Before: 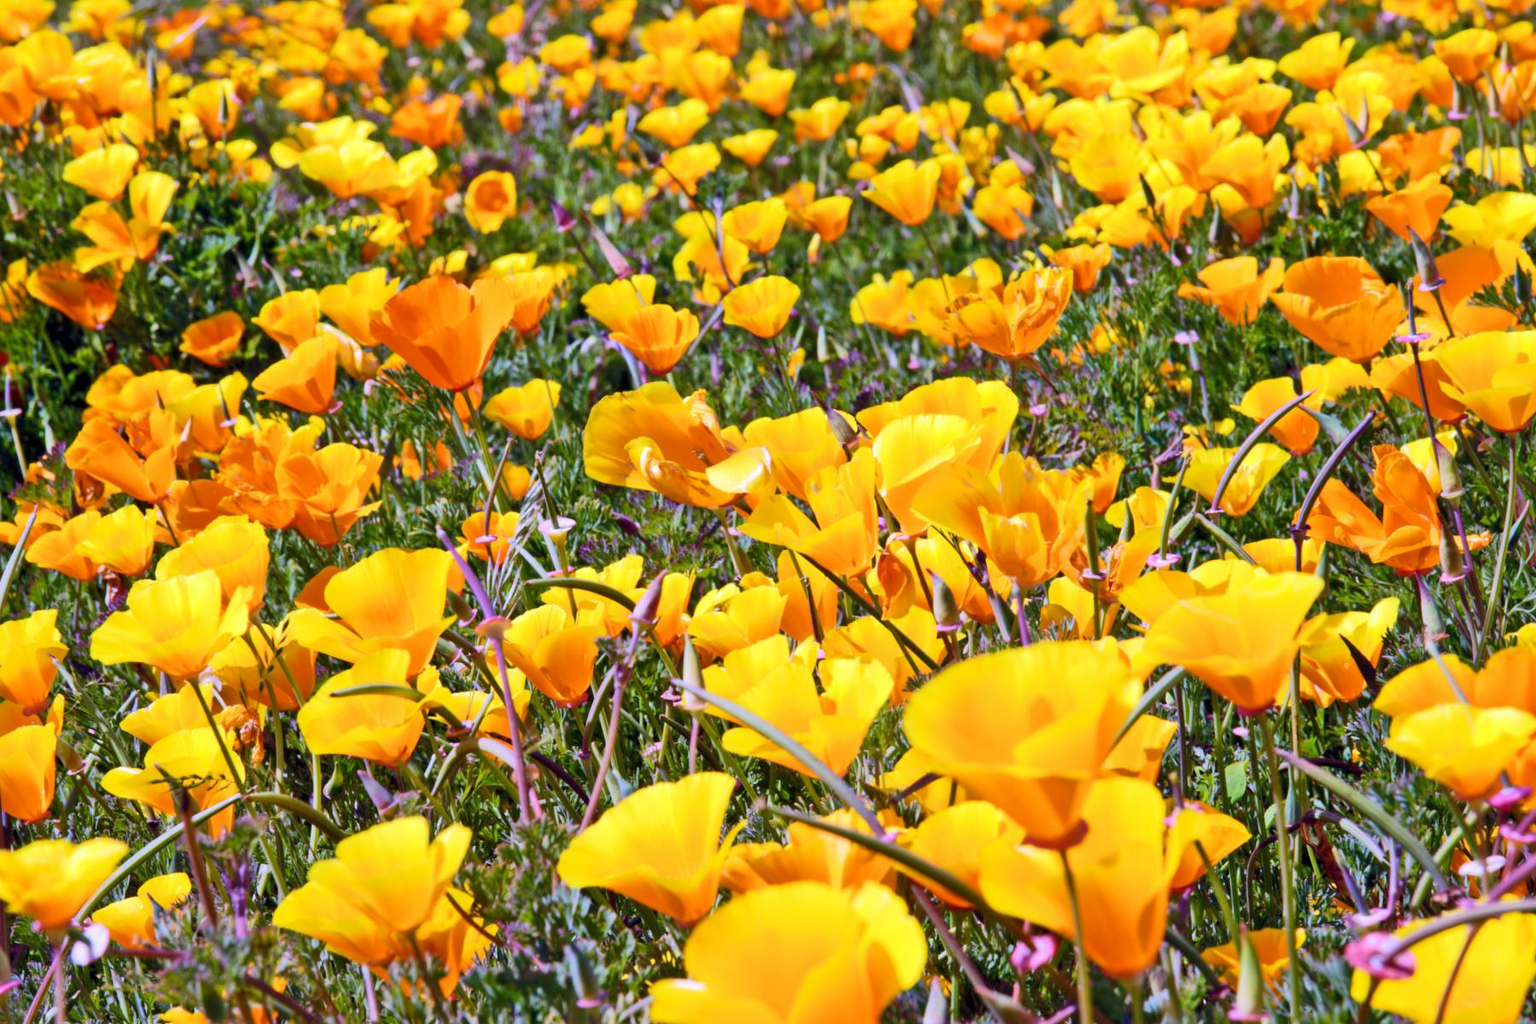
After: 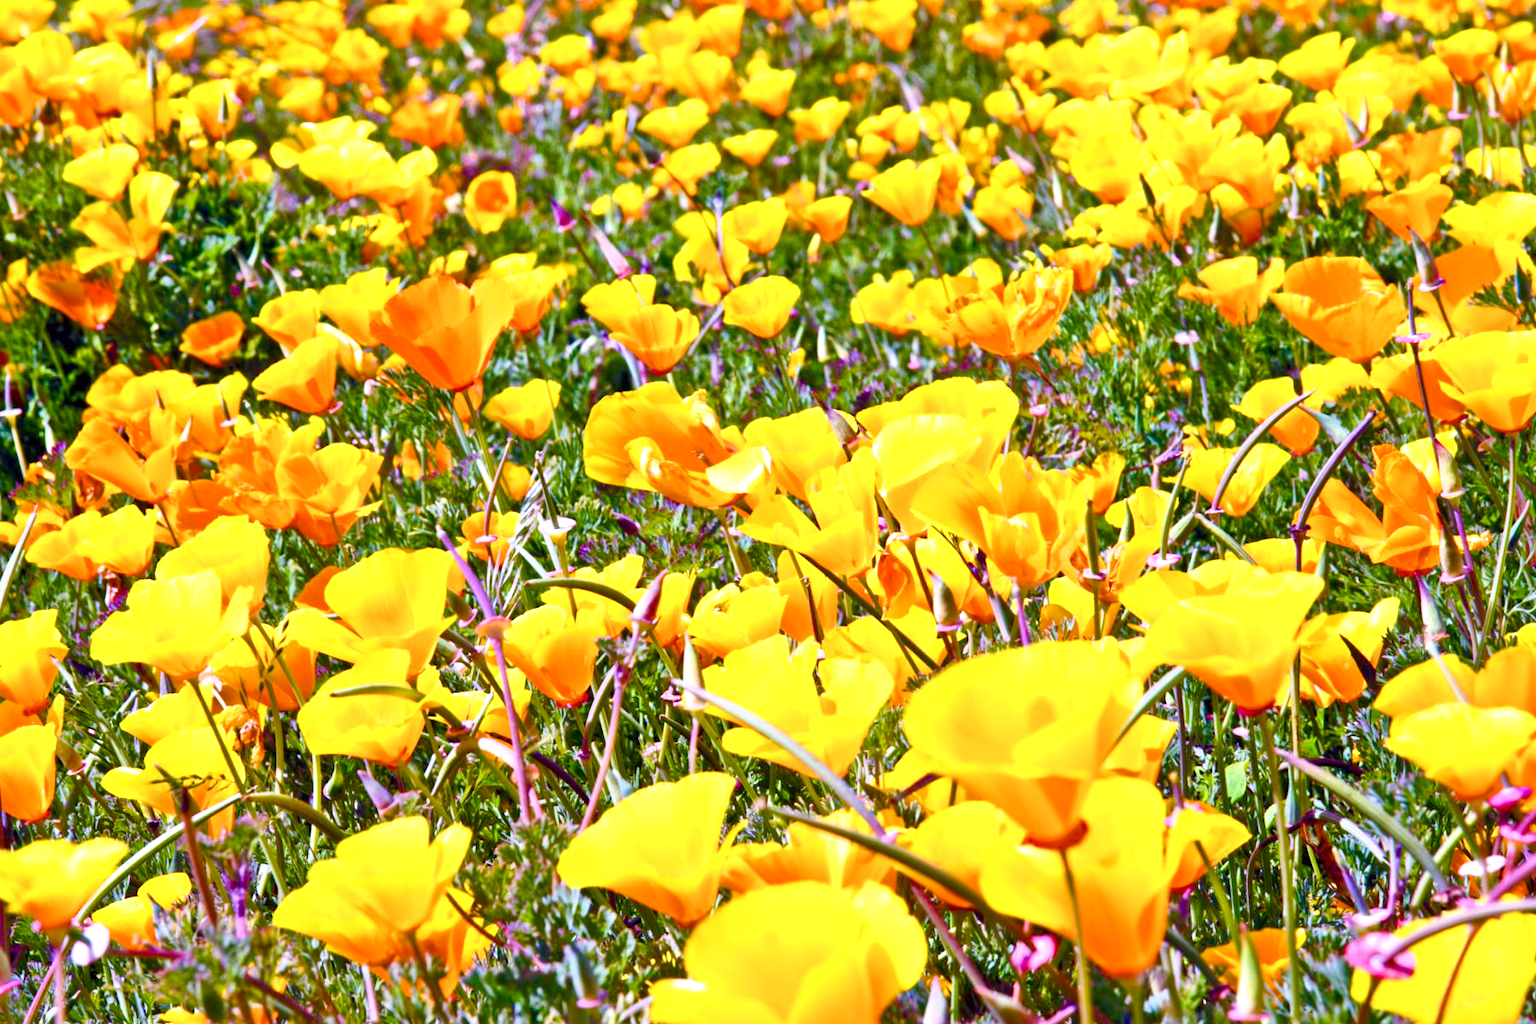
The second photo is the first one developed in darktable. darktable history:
exposure: black level correction 0, exposure 0.692 EV, compensate highlight preservation false
color balance rgb: linear chroma grading › shadows 16.317%, perceptual saturation grading › global saturation 26.21%, perceptual saturation grading › highlights -27.754%, perceptual saturation grading › mid-tones 15.242%, perceptual saturation grading › shadows 33.843%
